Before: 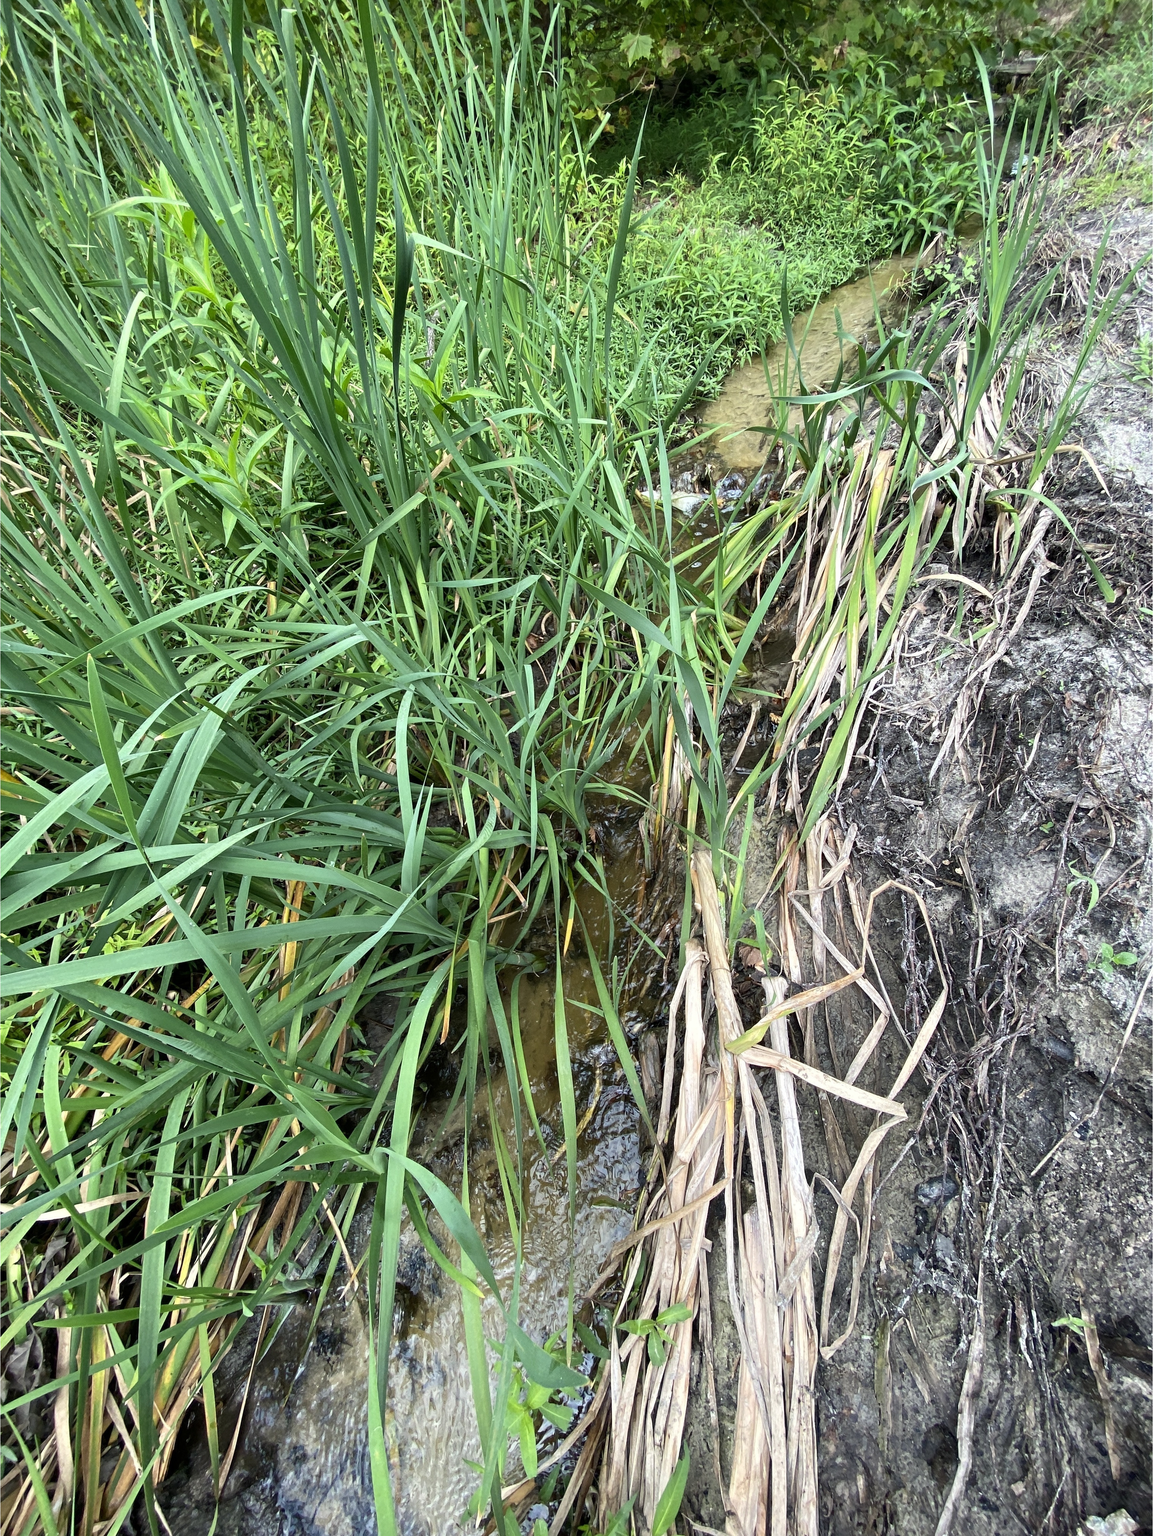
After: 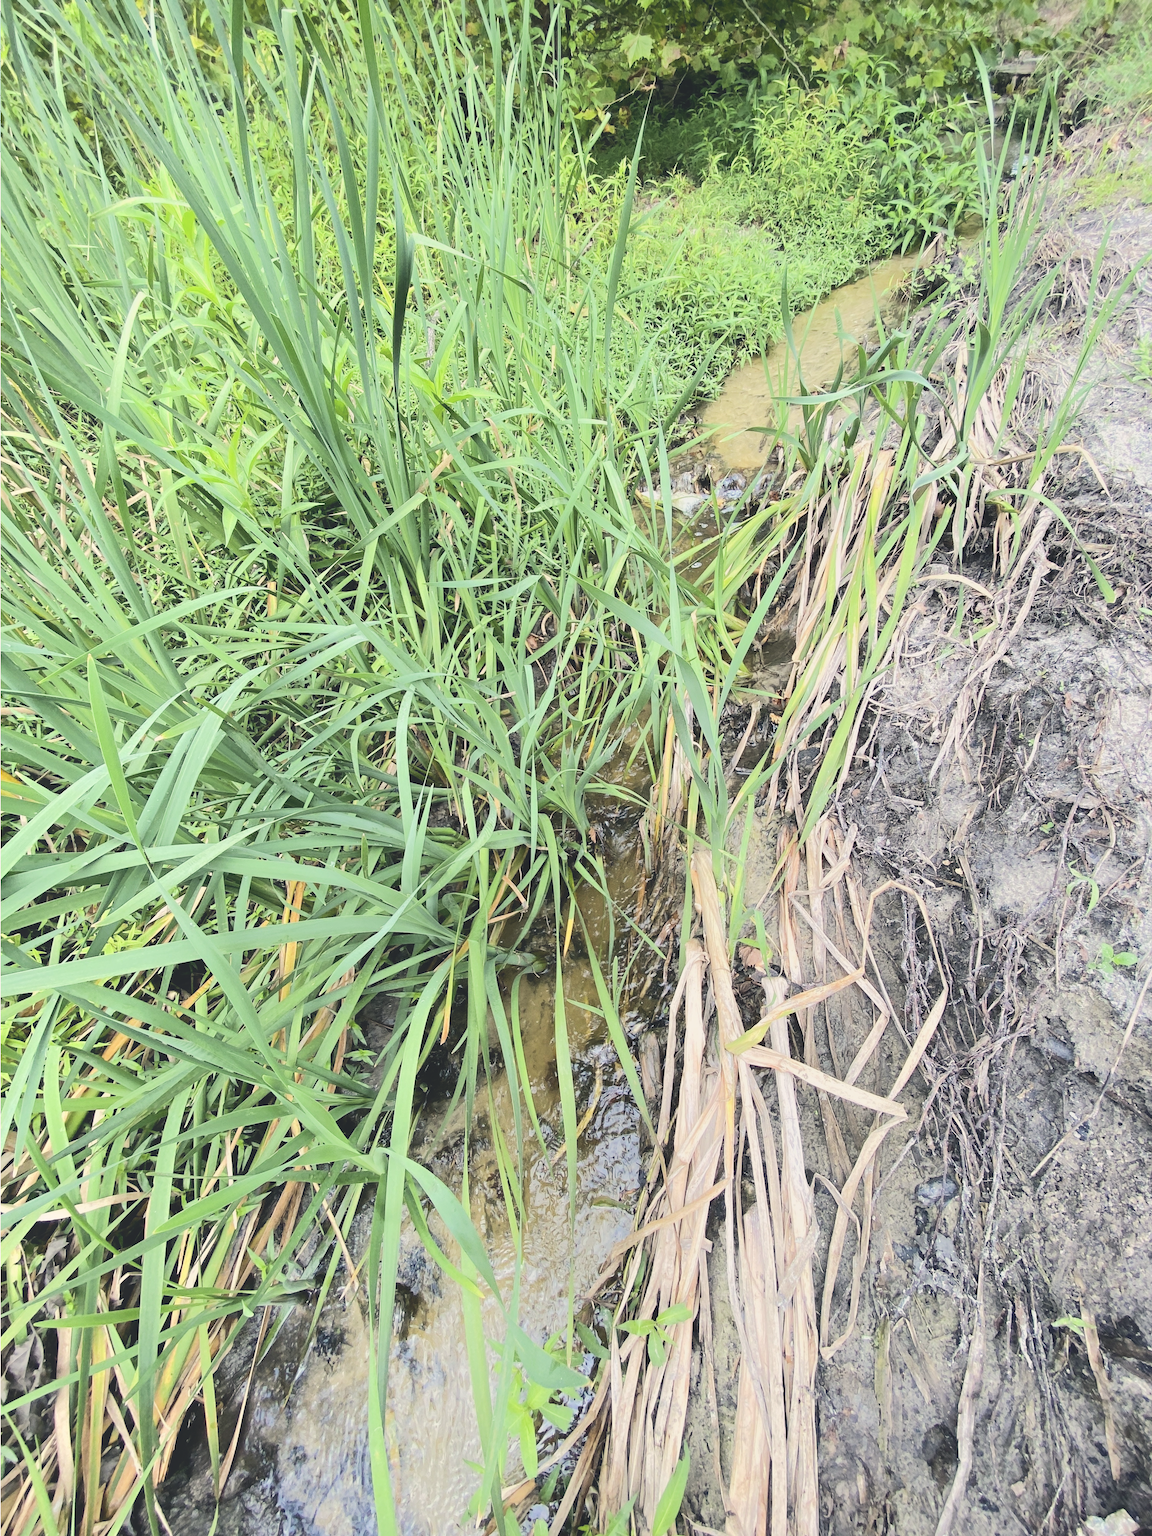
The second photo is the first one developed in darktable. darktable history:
tone equalizer: -7 EV 0.157 EV, -6 EV 0.603 EV, -5 EV 1.13 EV, -4 EV 1.37 EV, -3 EV 1.18 EV, -2 EV 0.6 EV, -1 EV 0.163 EV, edges refinement/feathering 500, mask exposure compensation -1.57 EV, preserve details no
local contrast: detail 72%
color correction: highlights a* 2.91, highlights b* 5.01, shadows a* -1.6, shadows b* -4.93, saturation 0.813
